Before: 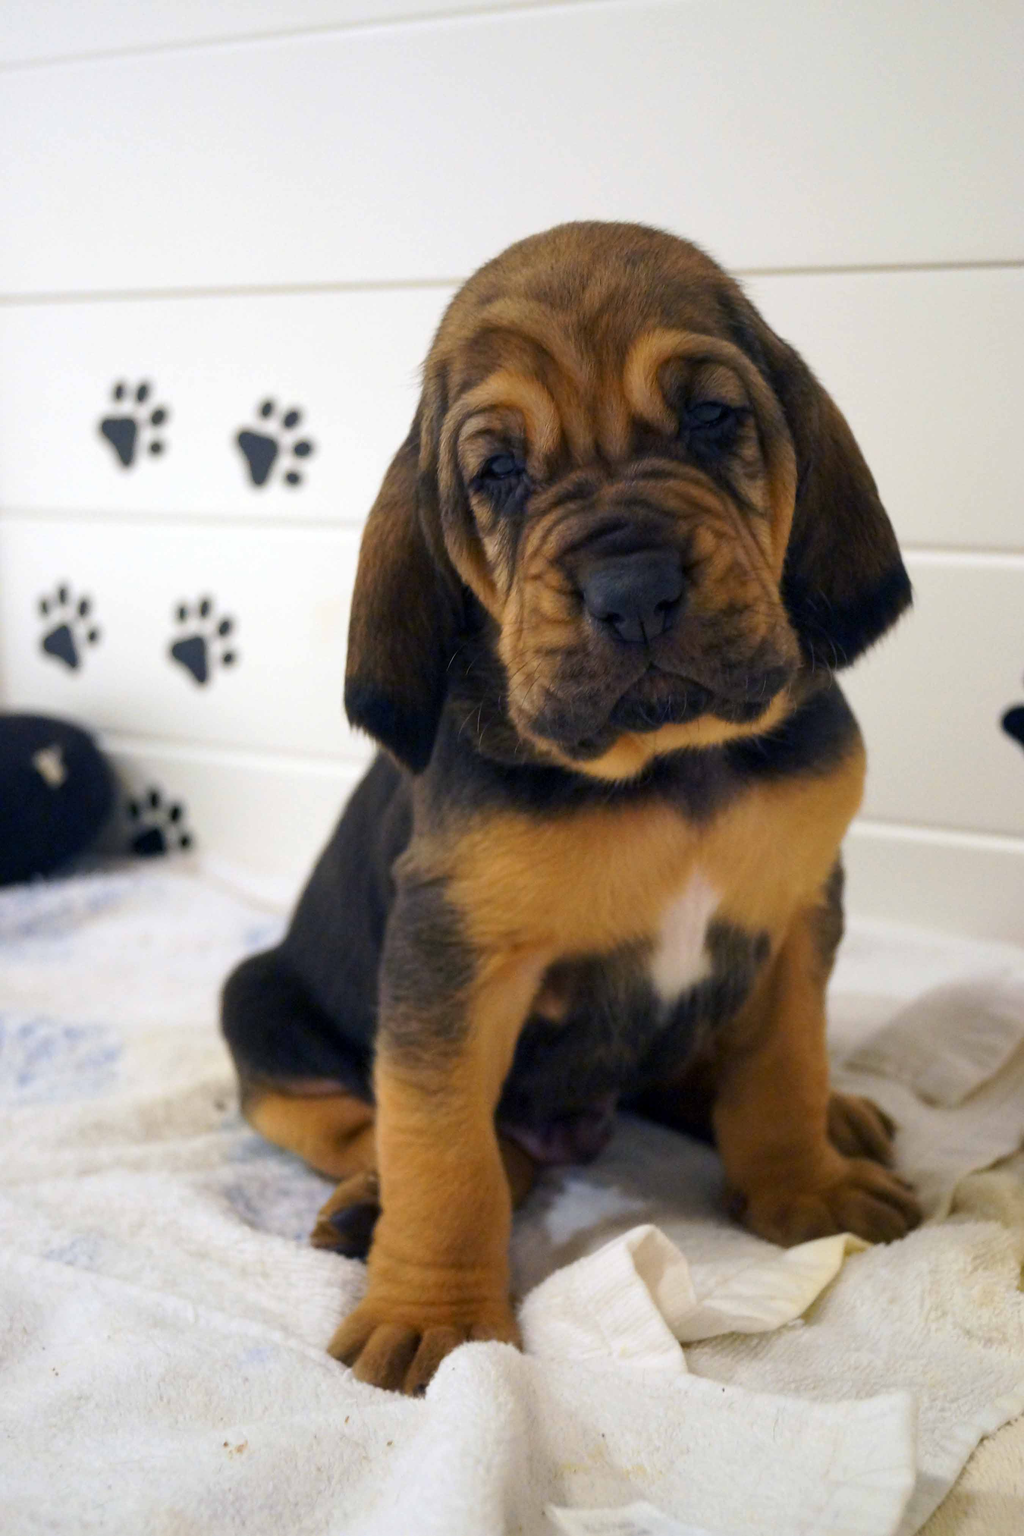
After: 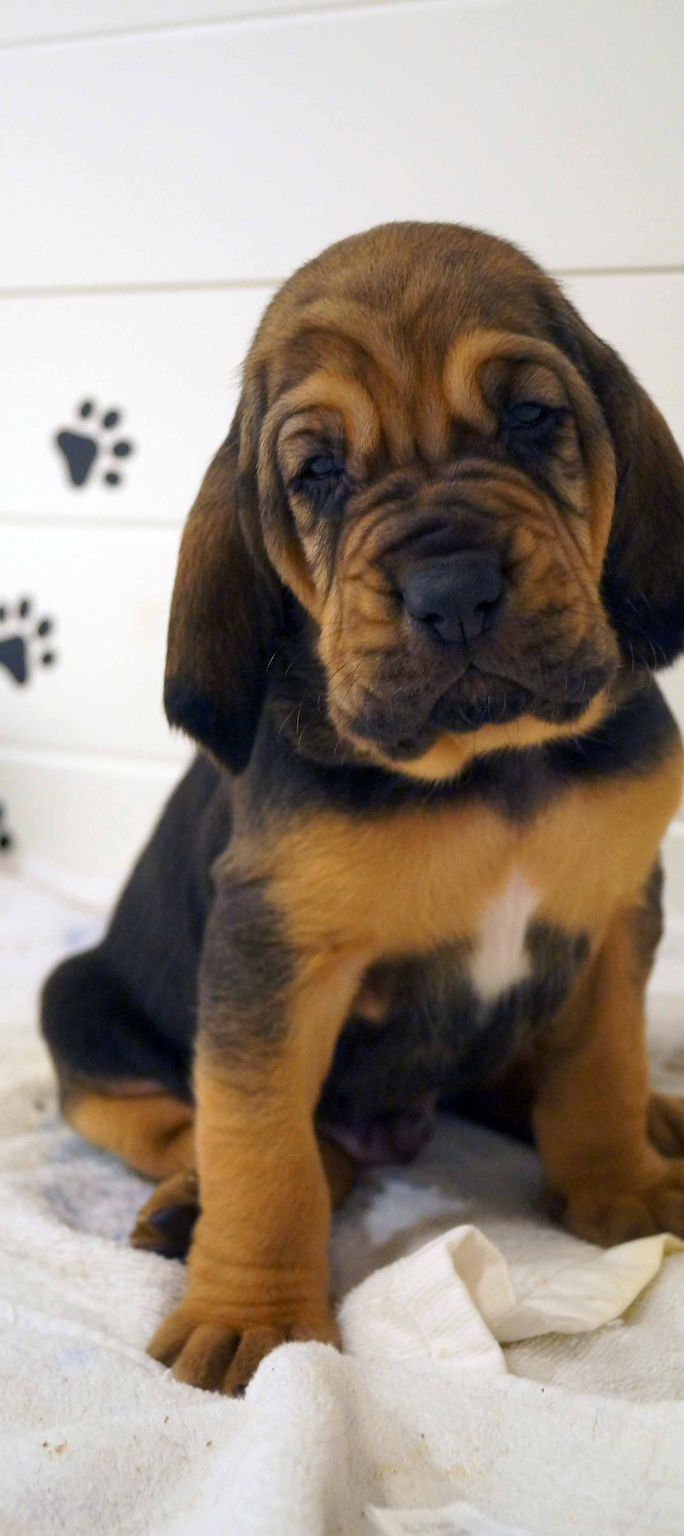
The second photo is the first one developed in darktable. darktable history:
crop and rotate: left 17.732%, right 15.423%
sharpen: radius 0.969, amount 0.604
